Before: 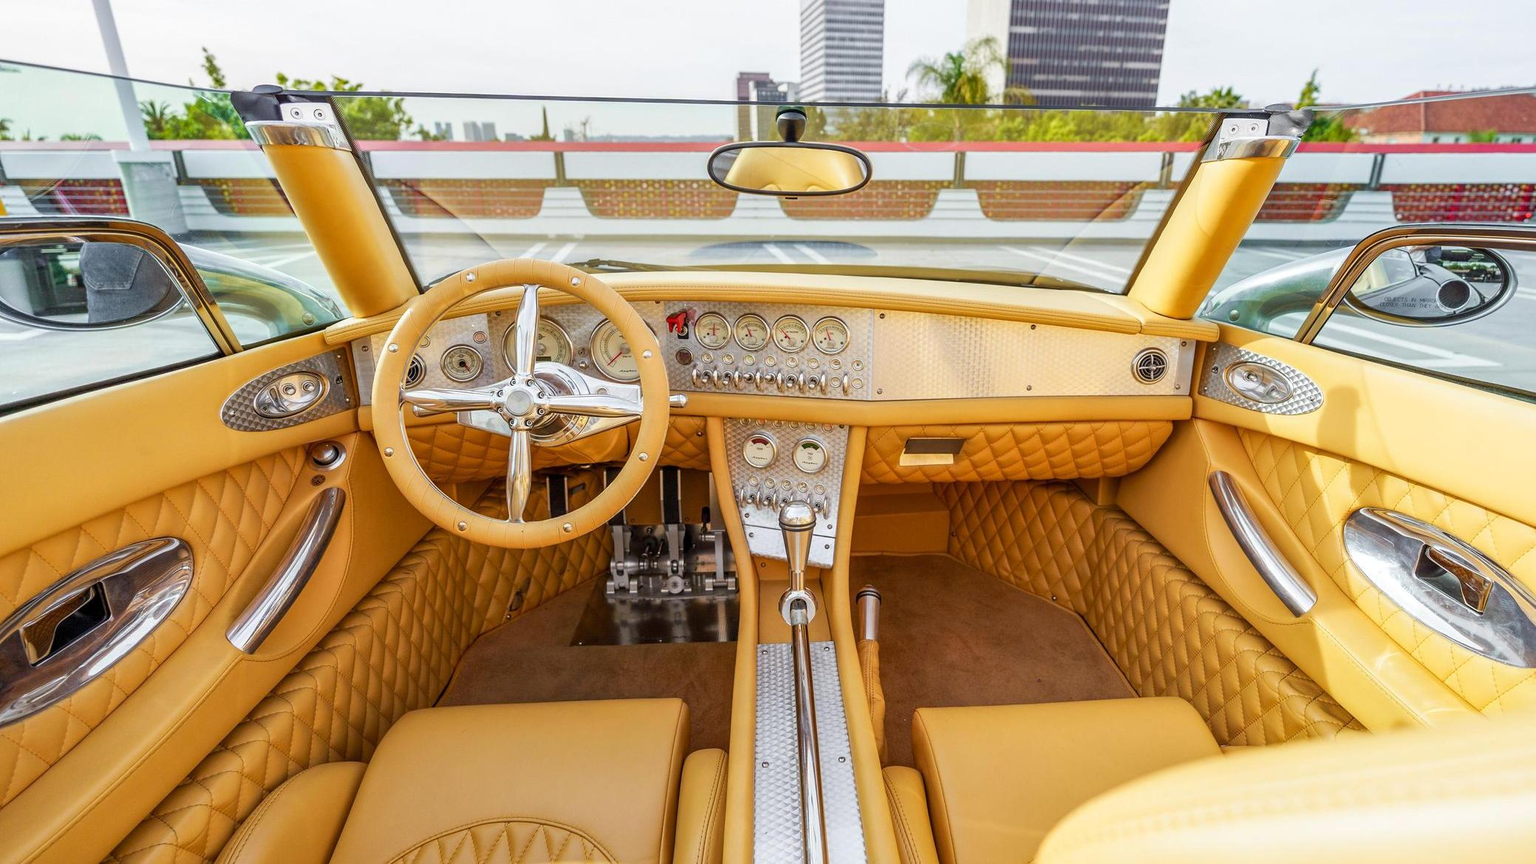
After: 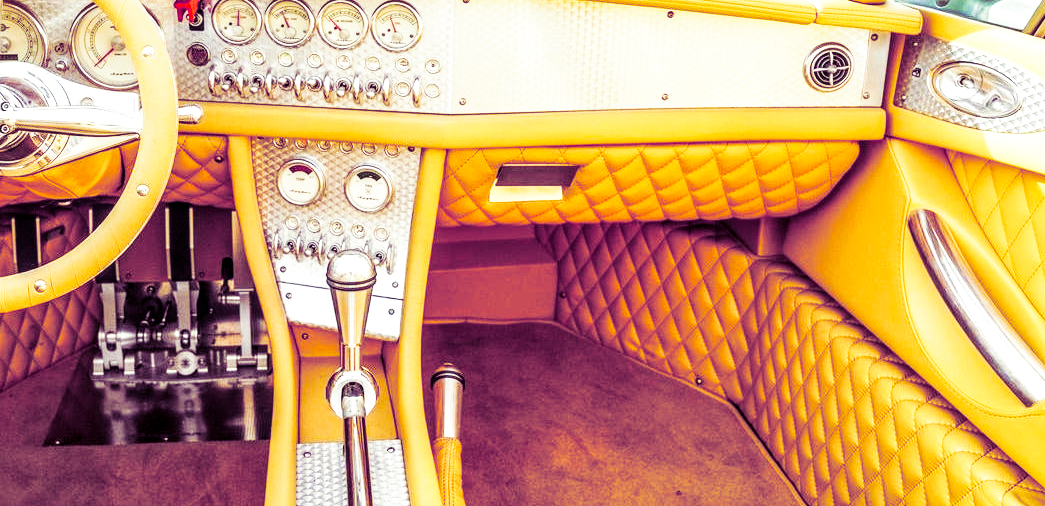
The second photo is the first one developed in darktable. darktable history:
base curve: curves: ch0 [(0, 0) (0.007, 0.004) (0.027, 0.03) (0.046, 0.07) (0.207, 0.54) (0.442, 0.872) (0.673, 0.972) (1, 1)], preserve colors none
crop: left 35.03%, top 36.625%, right 14.663%, bottom 20.057%
split-toning: shadows › hue 277.2°, shadows › saturation 0.74
local contrast: detail 130%
